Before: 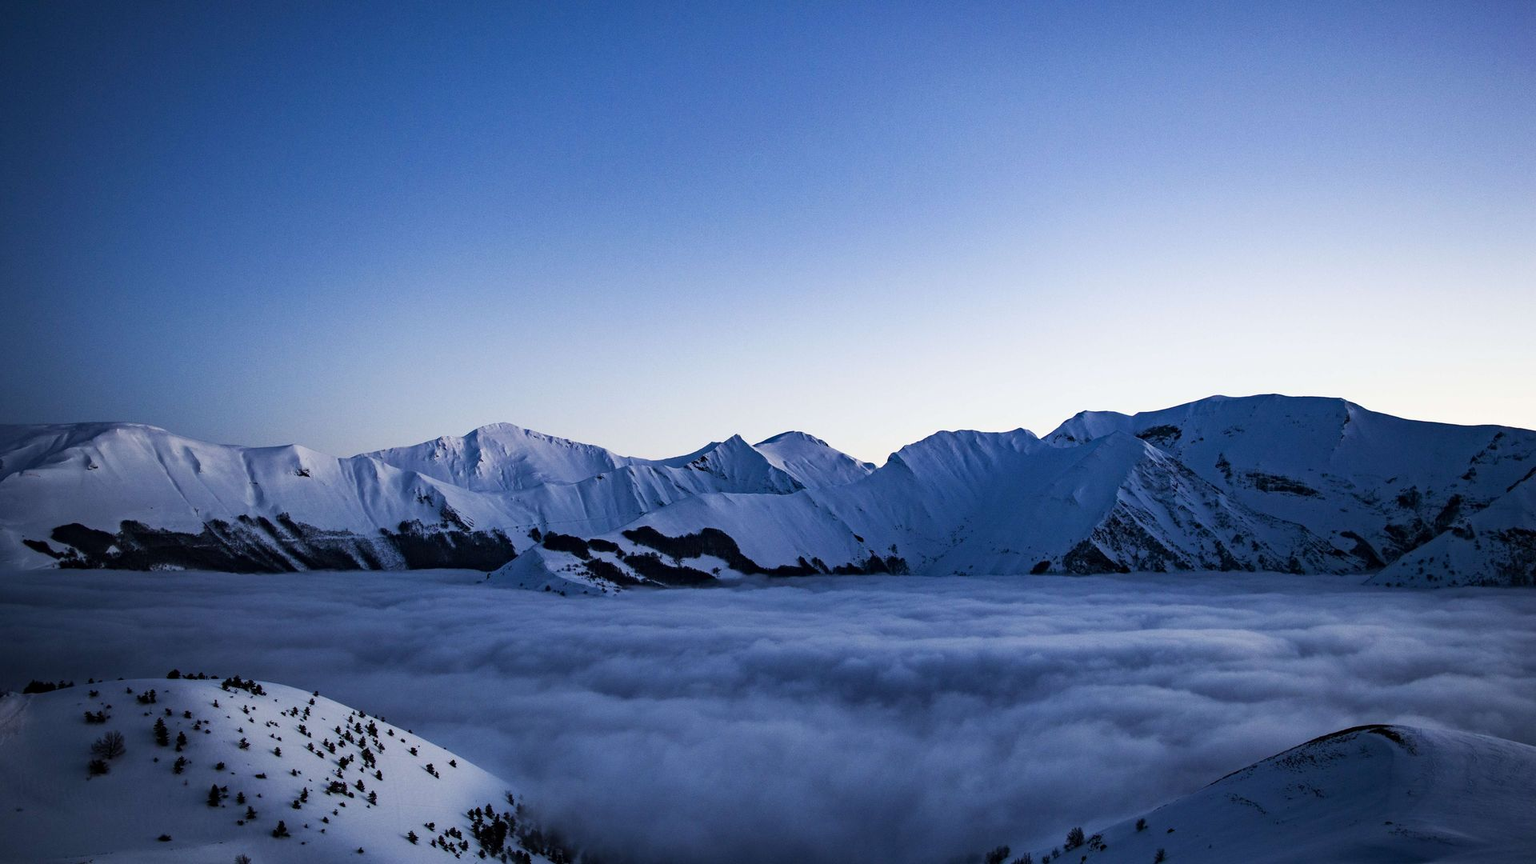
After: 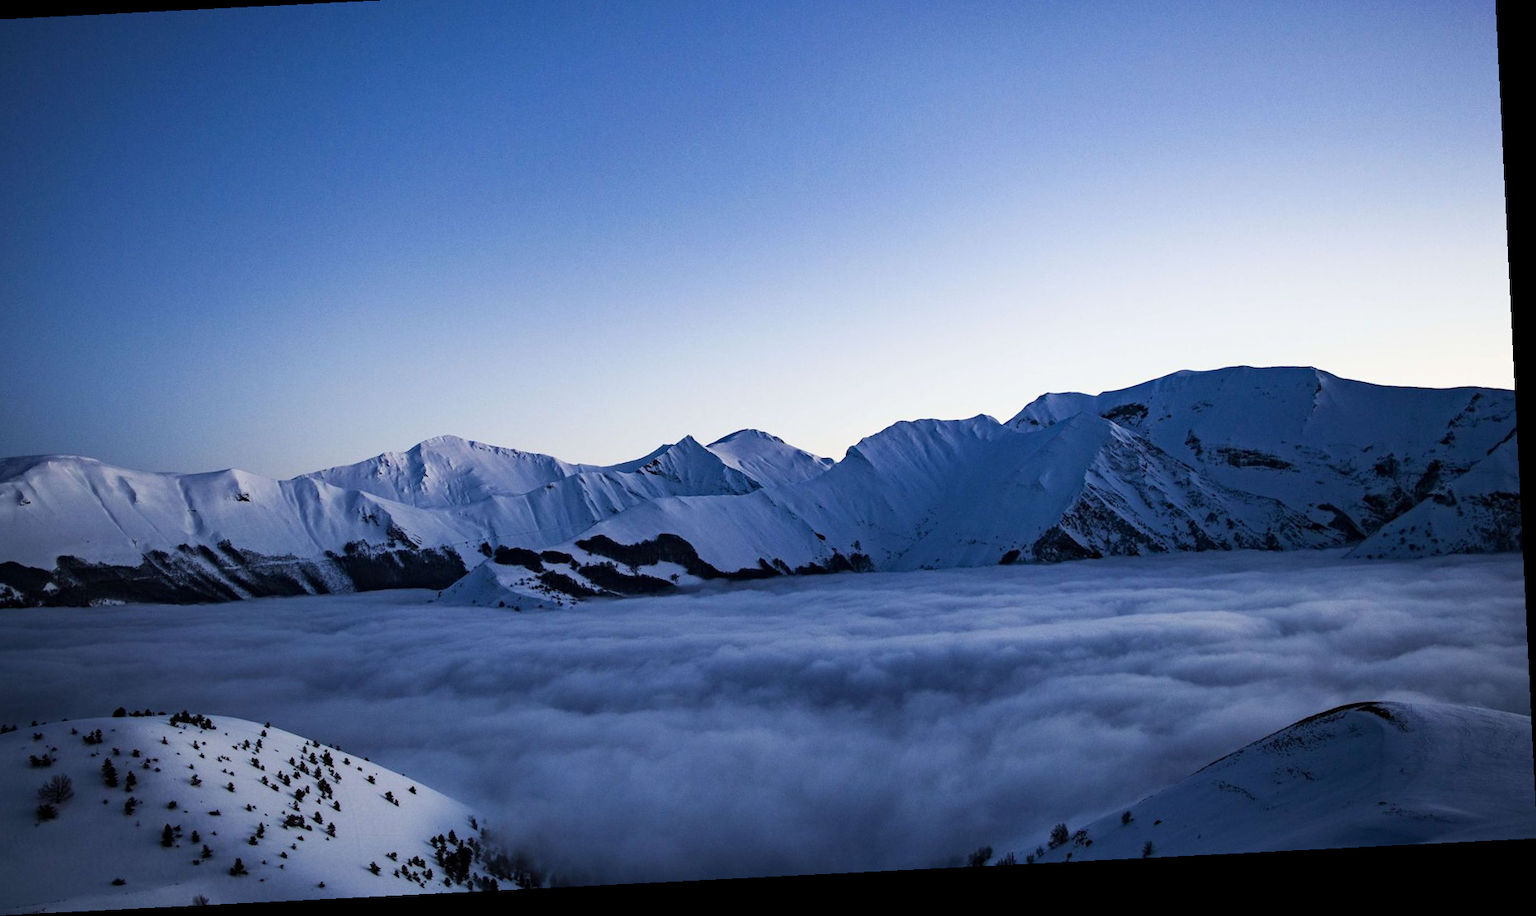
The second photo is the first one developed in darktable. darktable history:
crop and rotate: angle 2.87°, left 5.845%, top 5.675%
